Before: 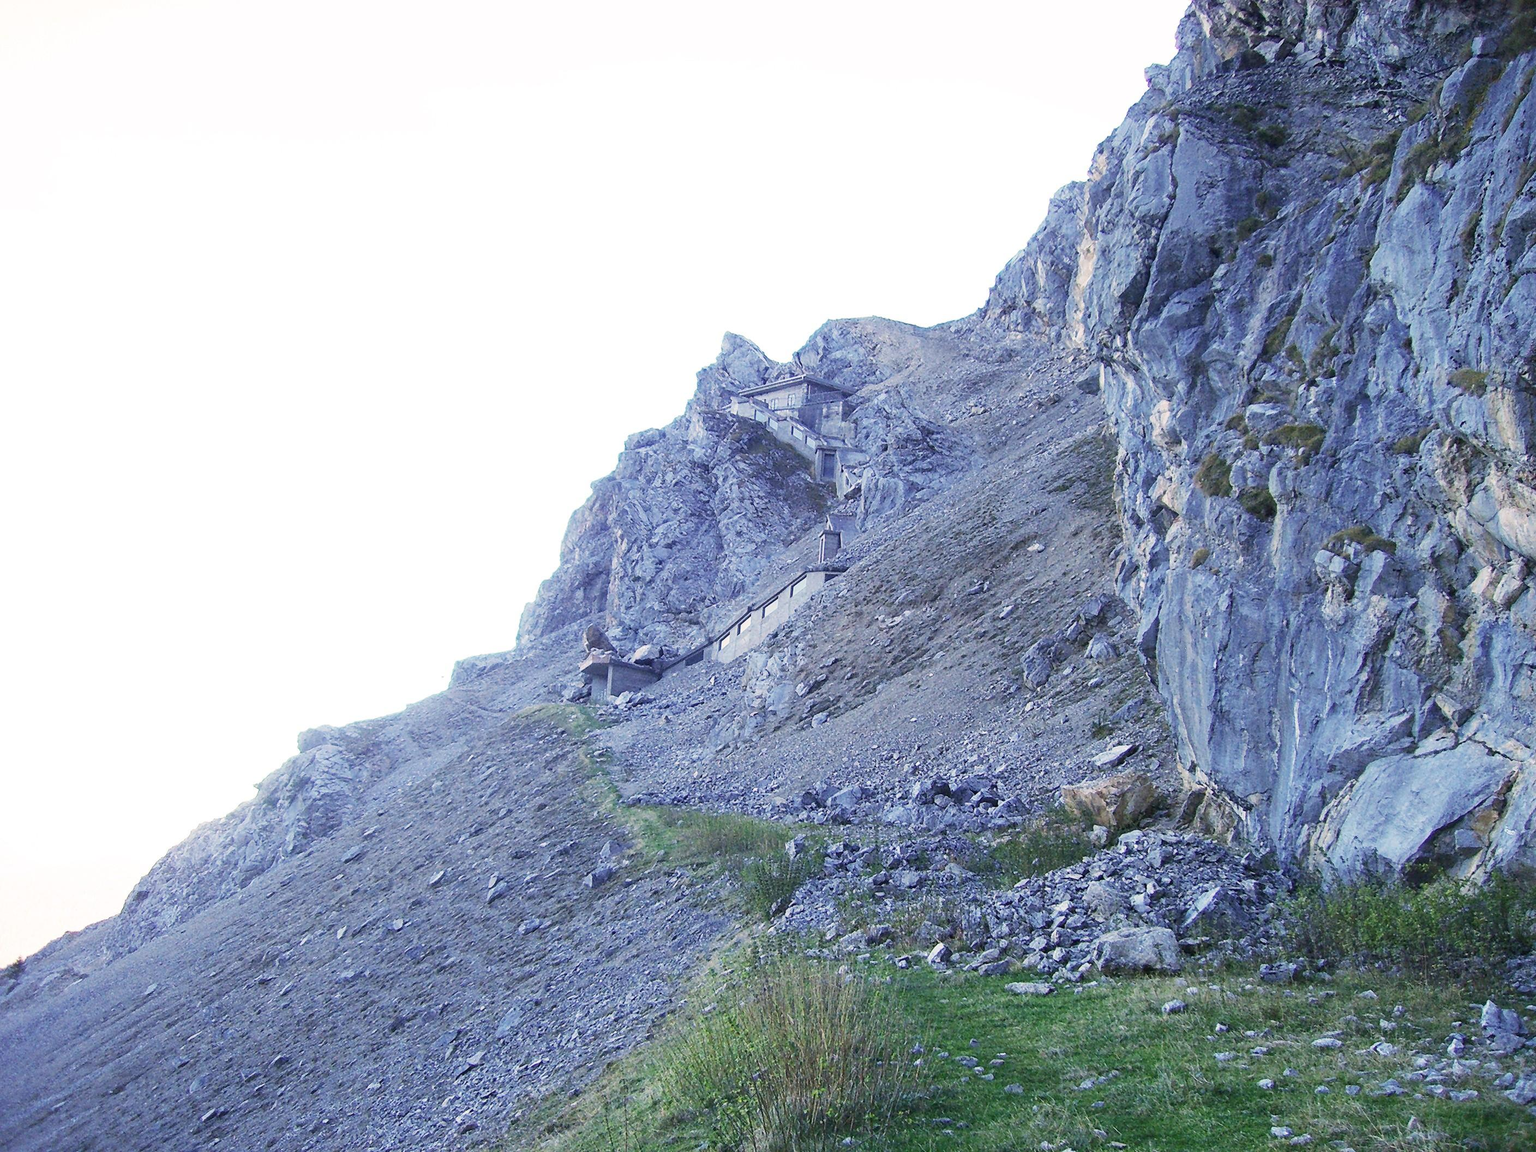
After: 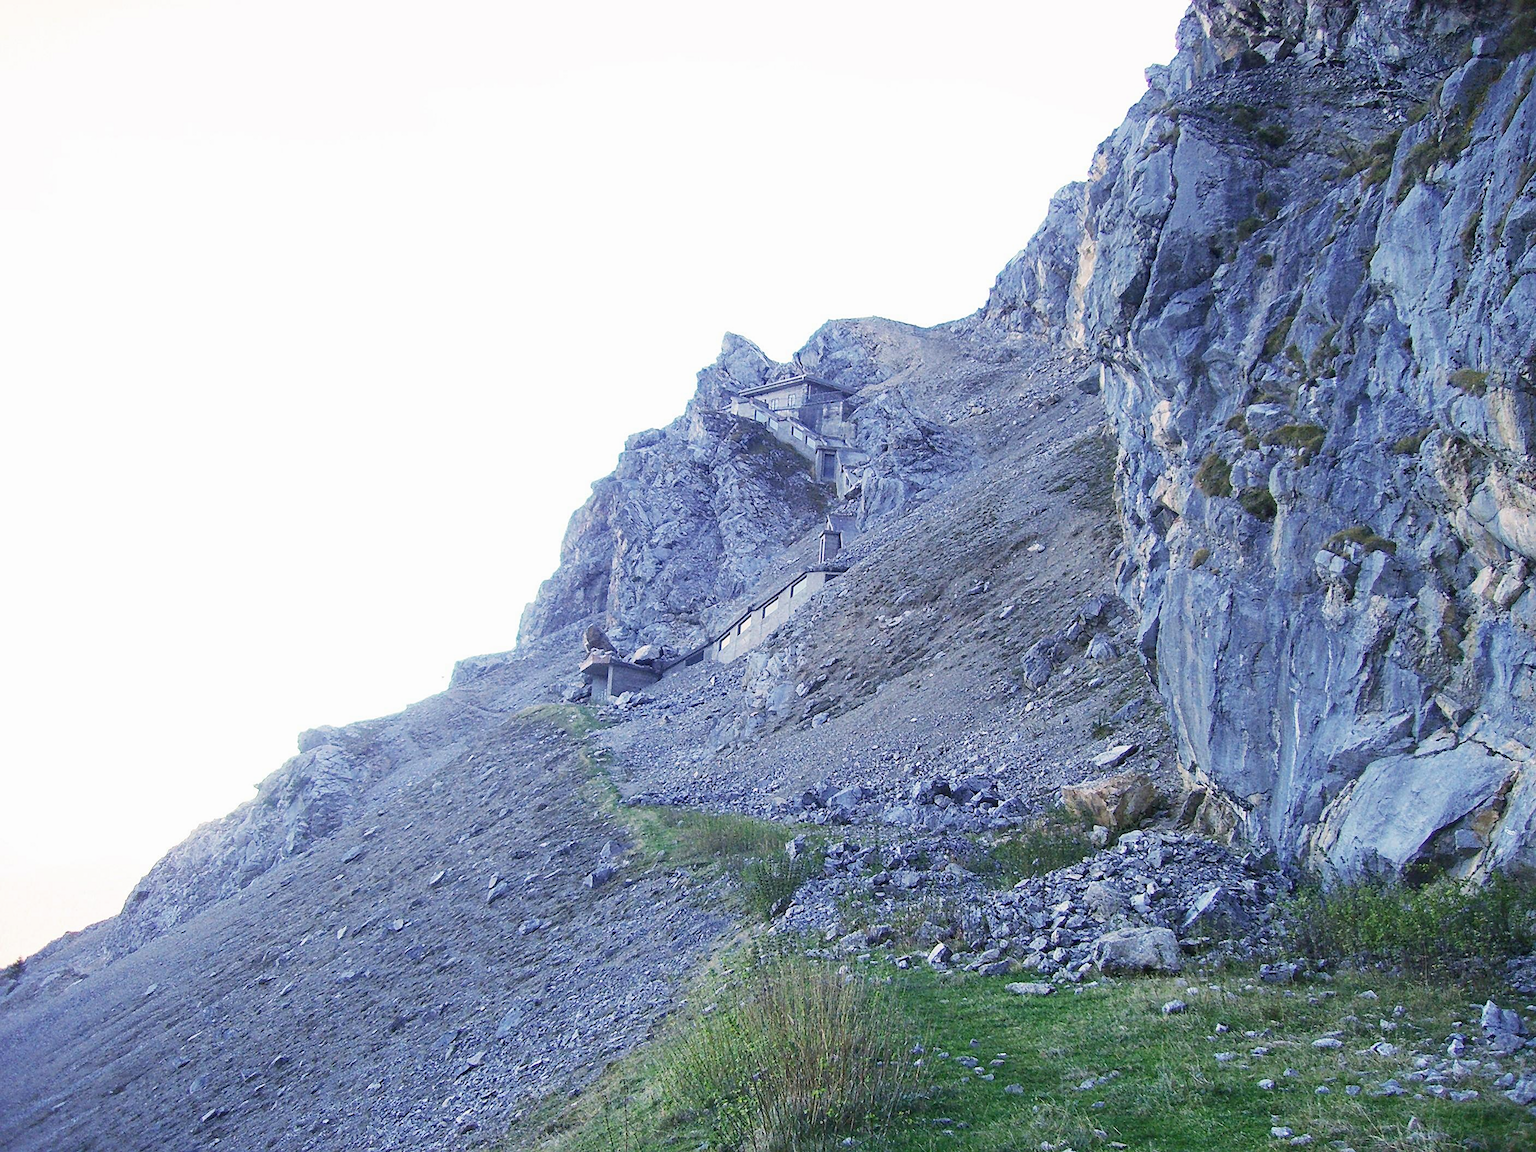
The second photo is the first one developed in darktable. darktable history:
contrast brightness saturation: contrast -0.016, brightness -0.014, saturation 0.043
sharpen: amount 0.215
